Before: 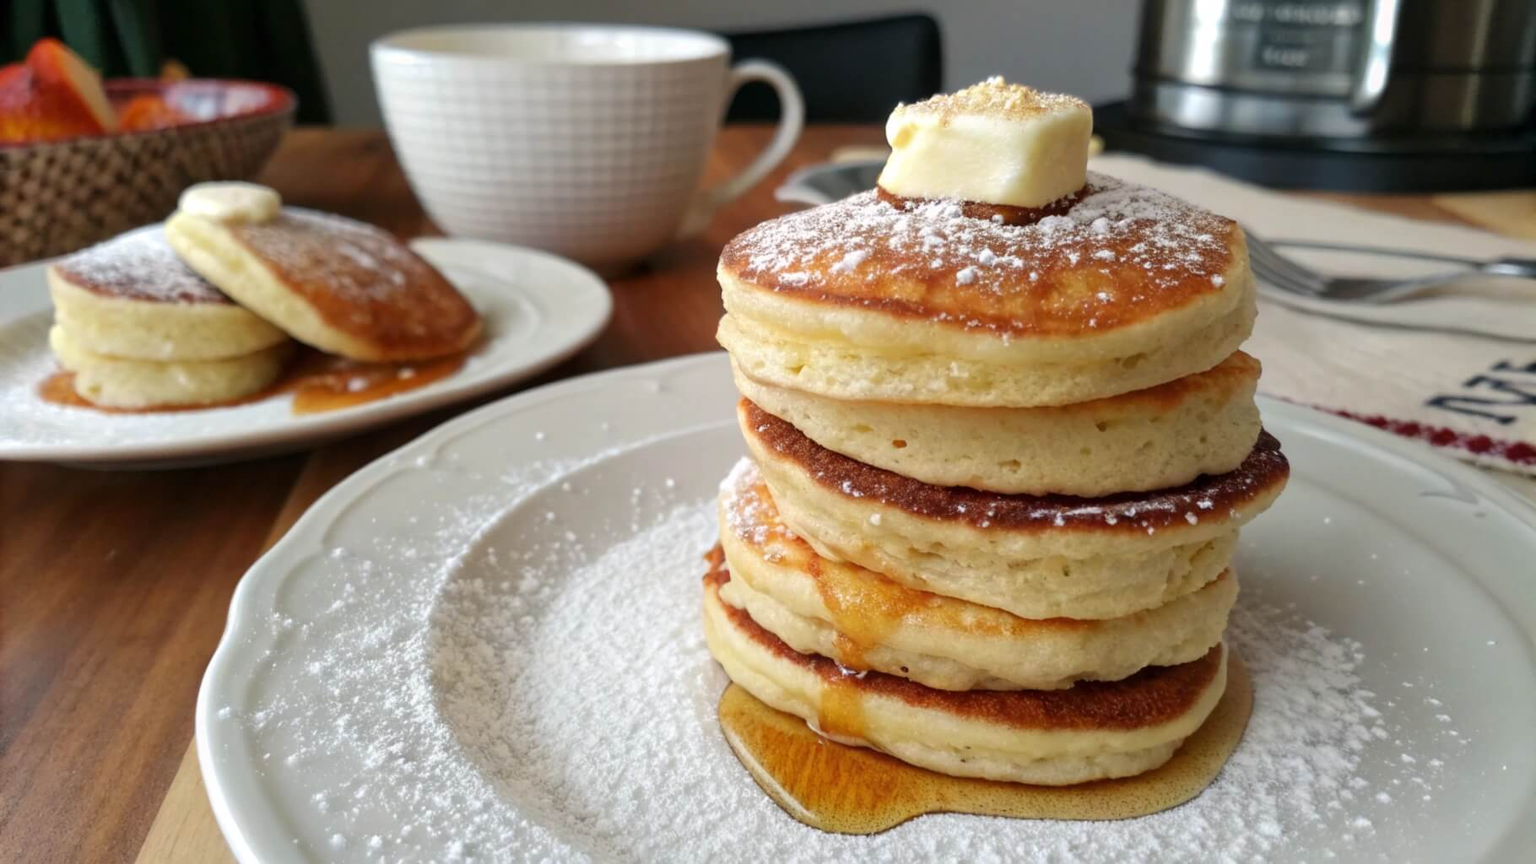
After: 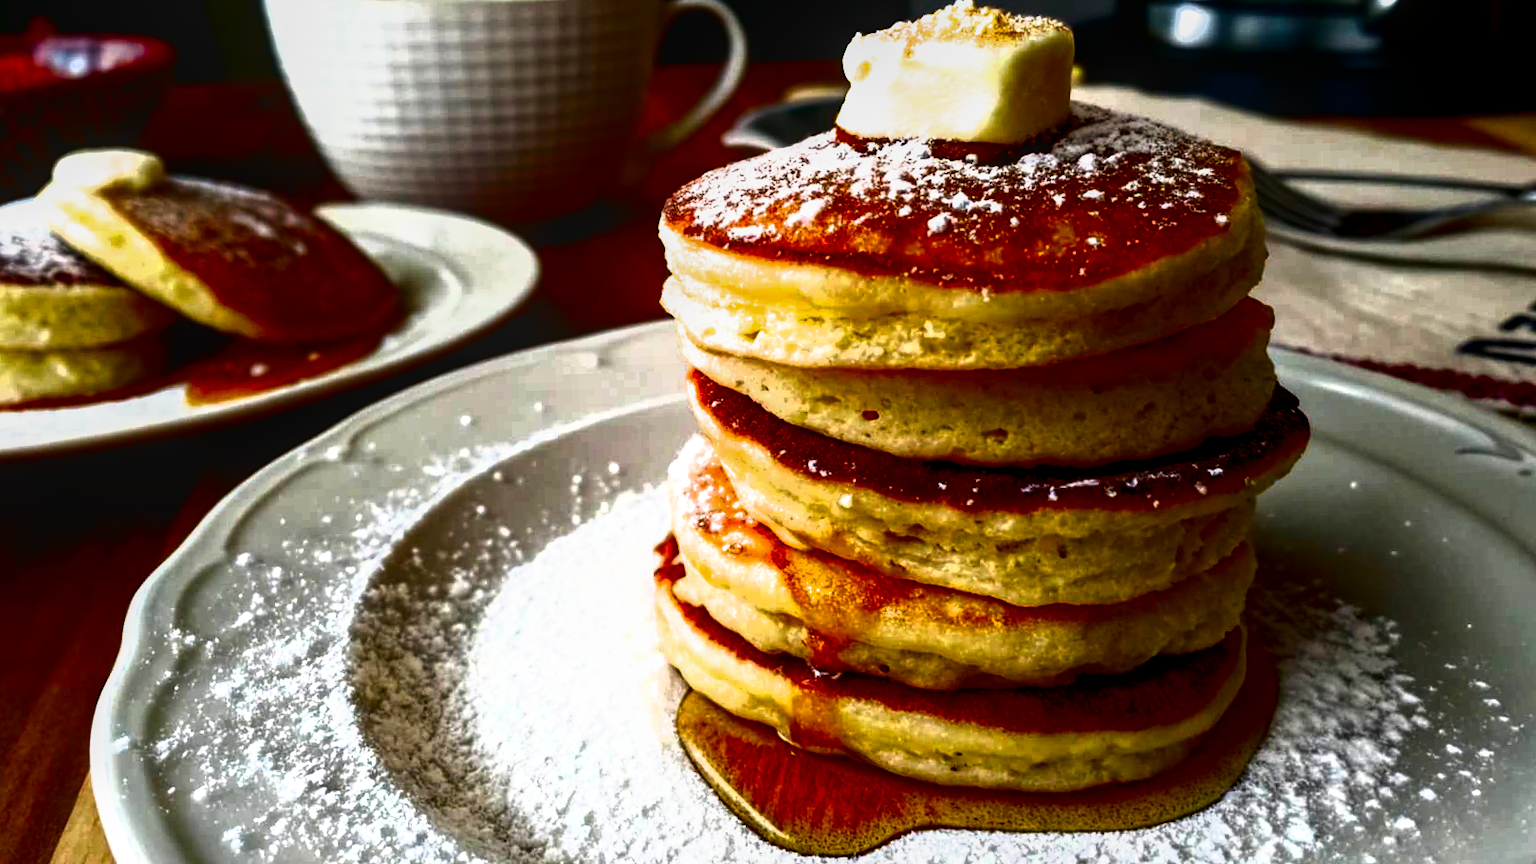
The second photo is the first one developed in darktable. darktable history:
local contrast: on, module defaults
crop and rotate: angle 1.96°, left 5.673%, top 5.673%
contrast brightness saturation: brightness -1, saturation 1
filmic rgb: black relative exposure -8.2 EV, white relative exposure 2.2 EV, threshold 3 EV, hardness 7.11, latitude 85.74%, contrast 1.696, highlights saturation mix -4%, shadows ↔ highlights balance -2.69%, color science v5 (2021), contrast in shadows safe, contrast in highlights safe, enable highlight reconstruction true
